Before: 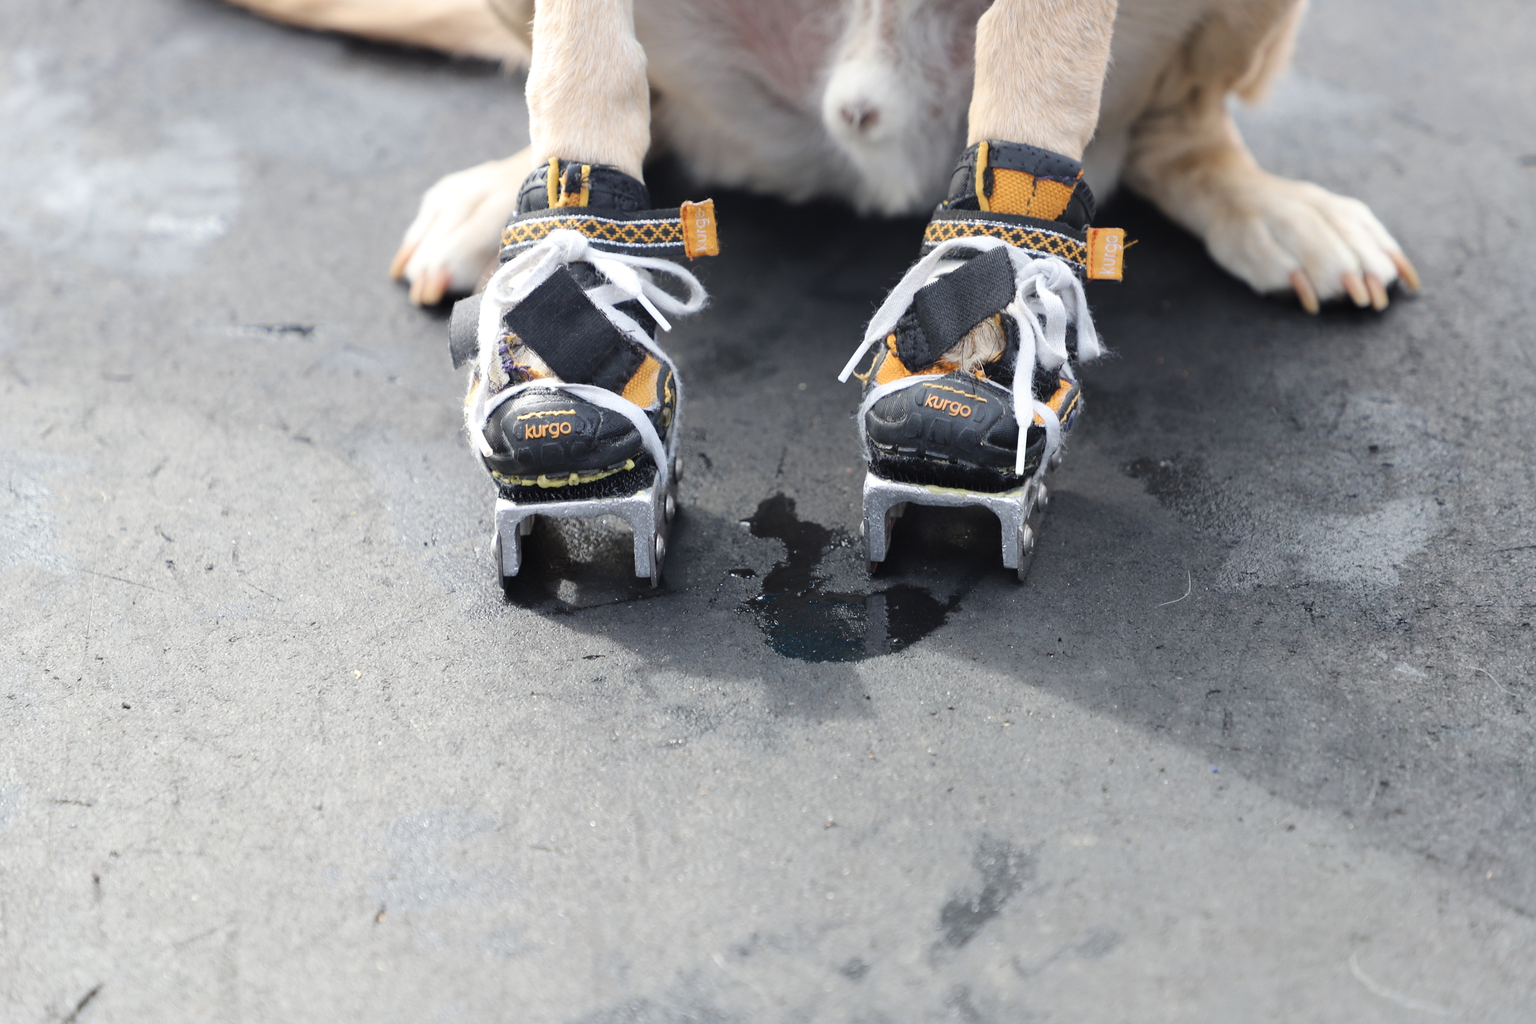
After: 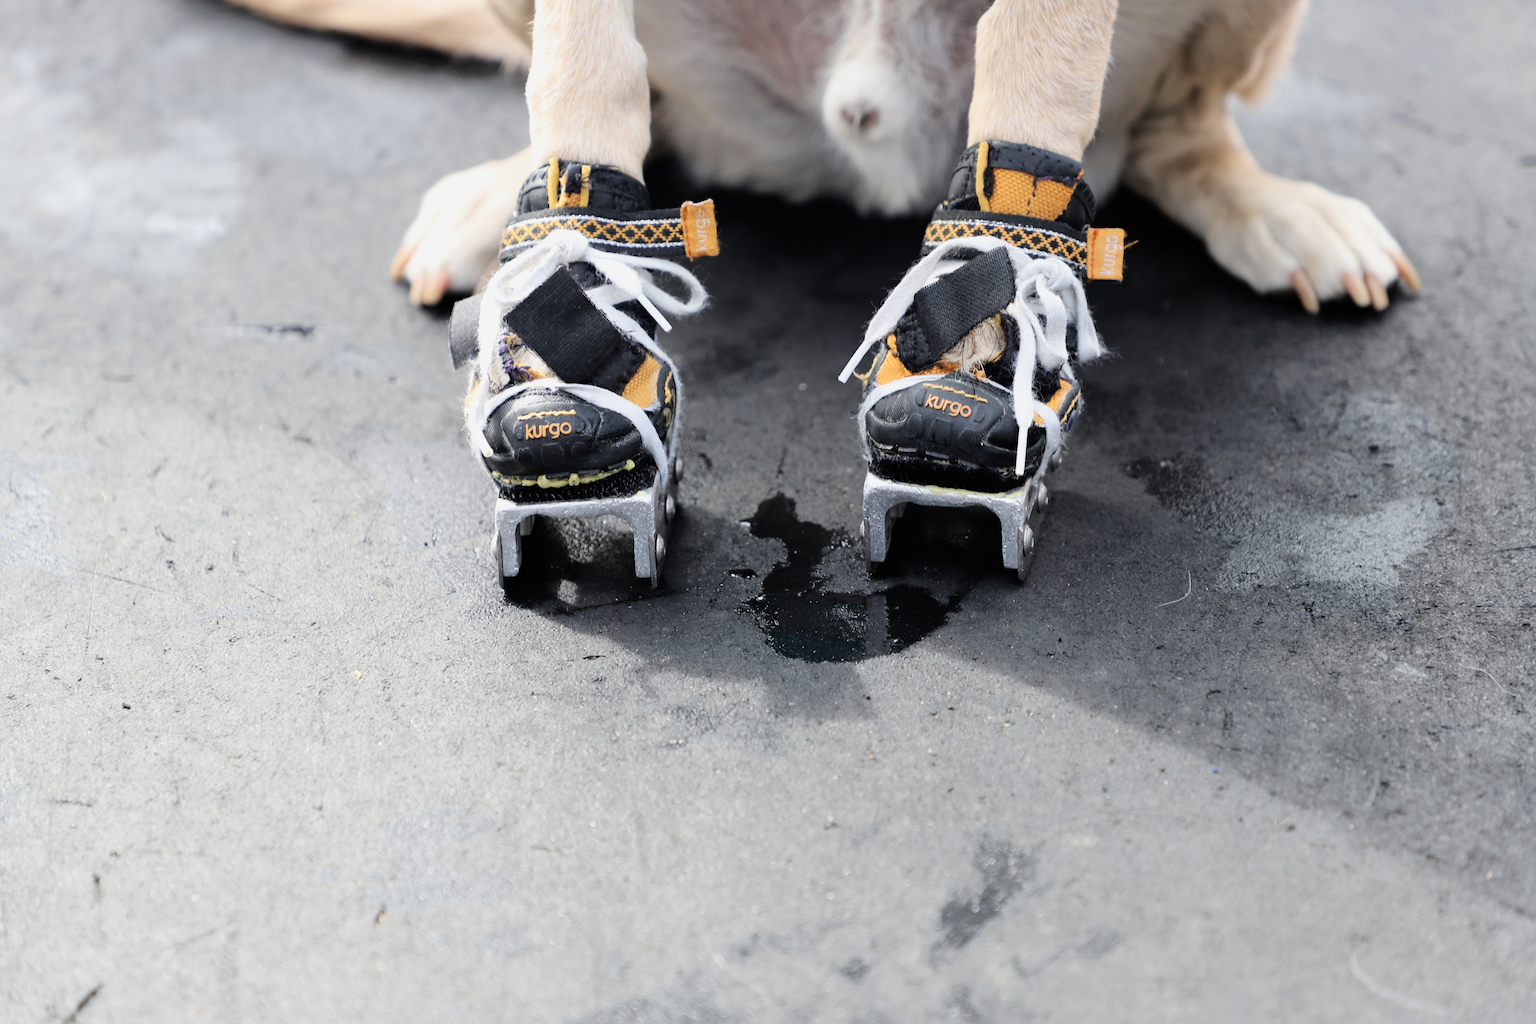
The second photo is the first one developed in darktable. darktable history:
filmic rgb: black relative exposure -8.05 EV, white relative exposure 3 EV, hardness 5.41, contrast 1.24
